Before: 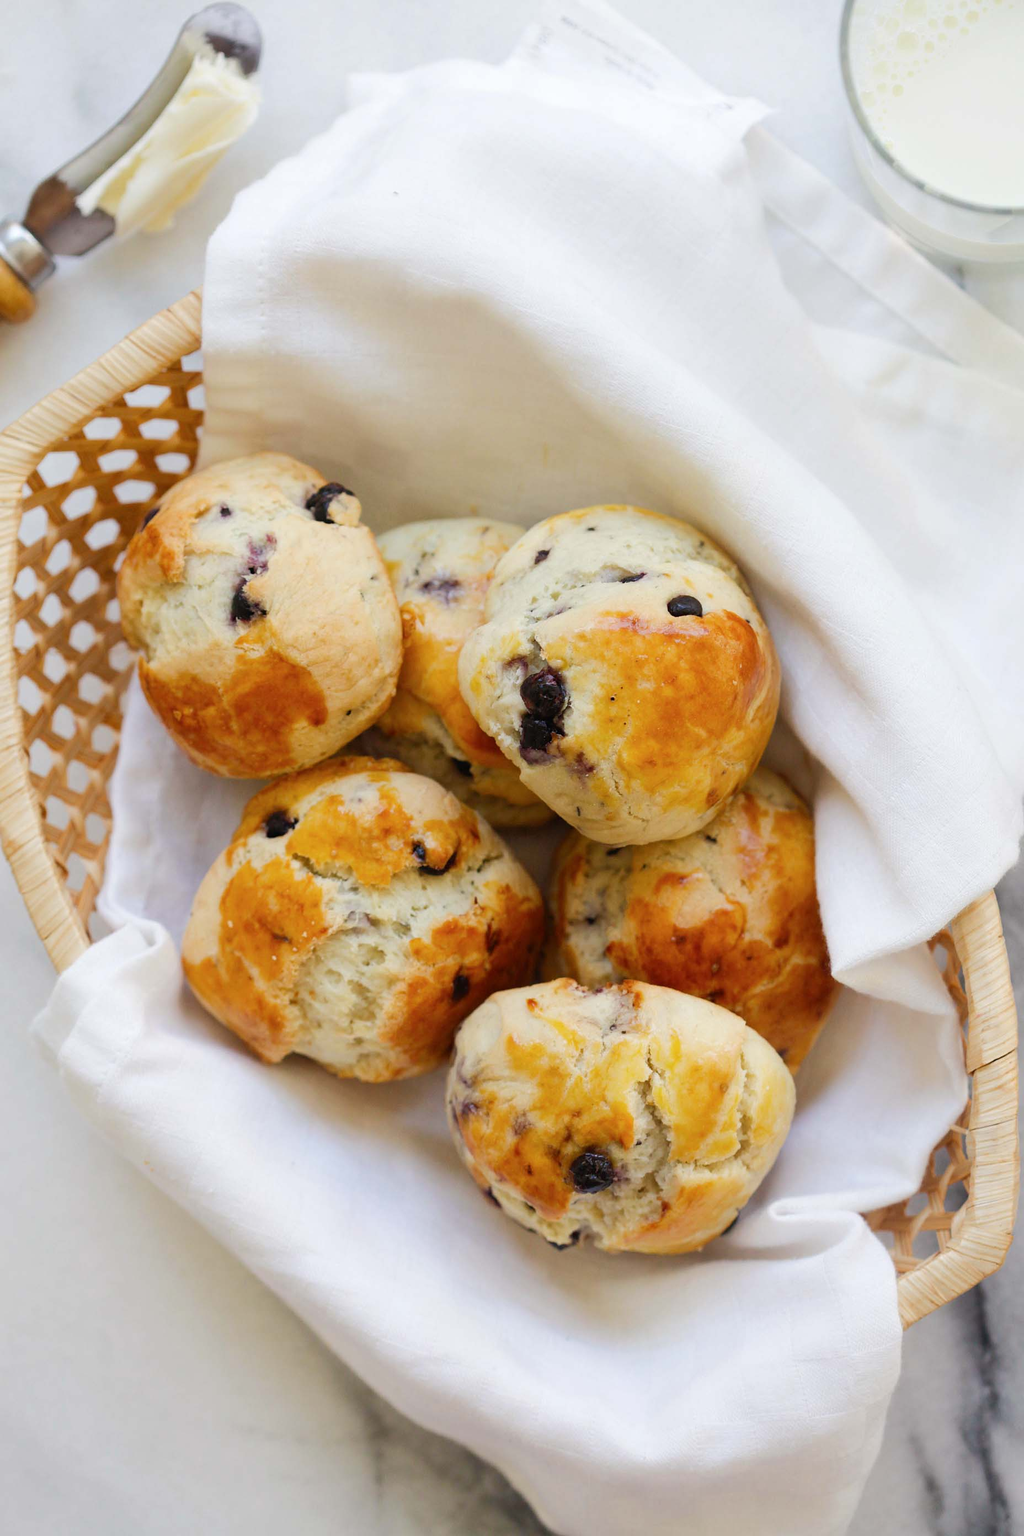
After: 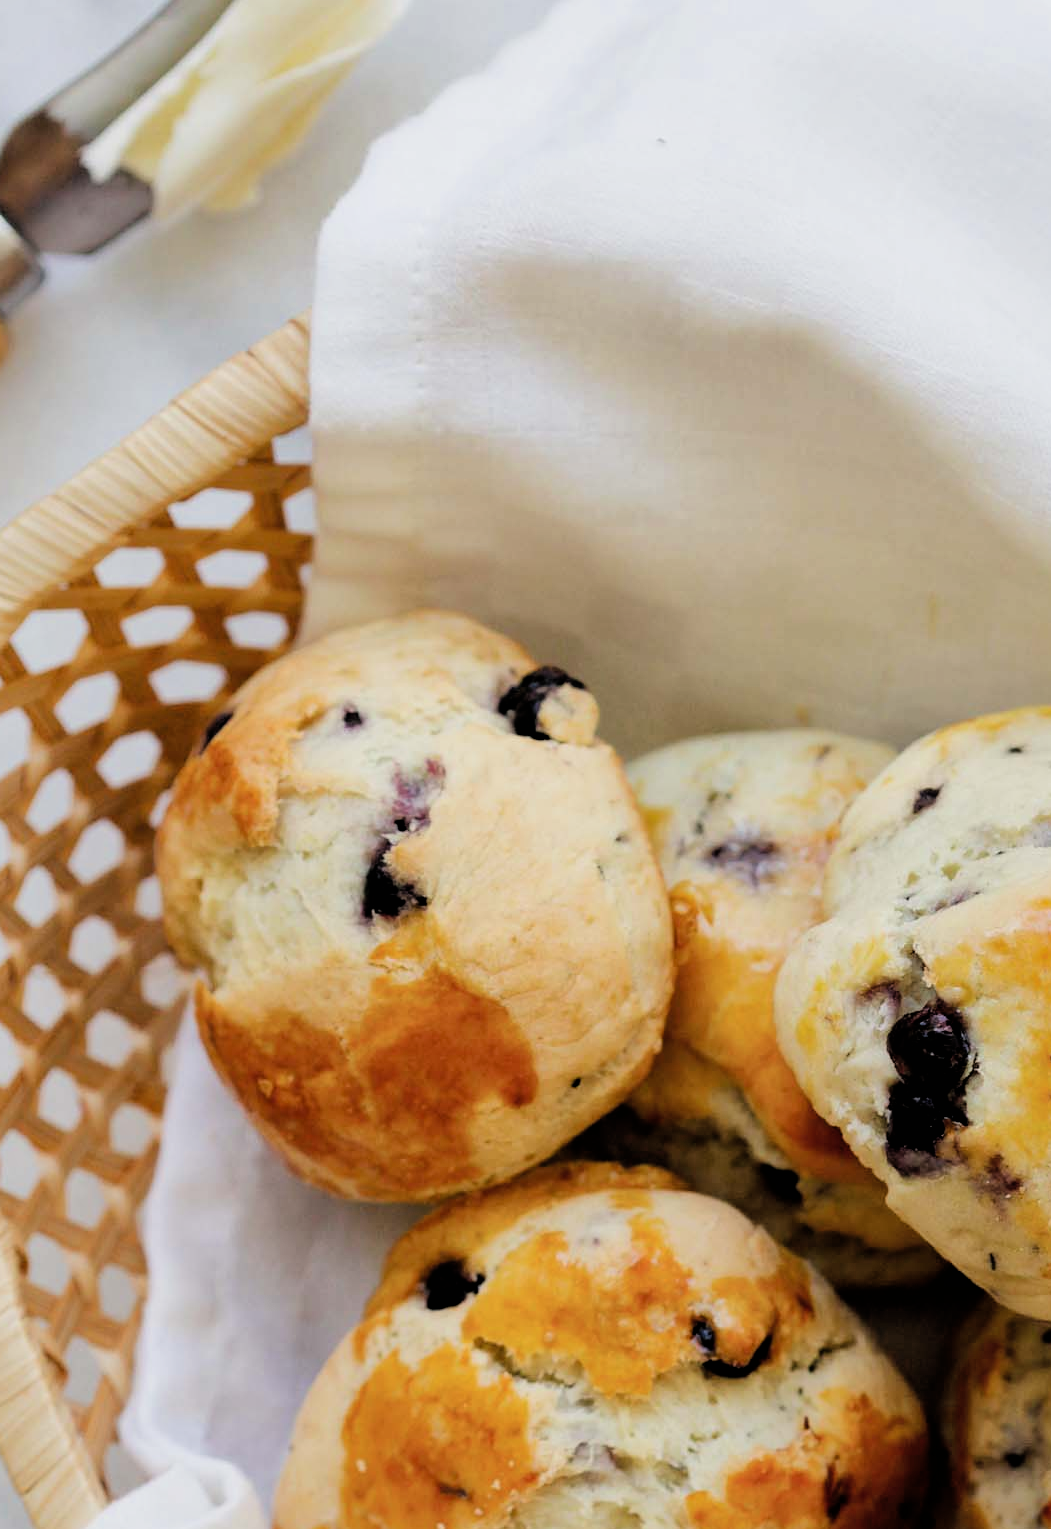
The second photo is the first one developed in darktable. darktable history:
crop and rotate: left 3.035%, top 7.539%, right 40.307%, bottom 37.514%
shadows and highlights: shadows 30.13
filmic rgb: black relative exposure -4 EV, white relative exposure 2.98 EV, hardness 2.99, contrast 1.514
